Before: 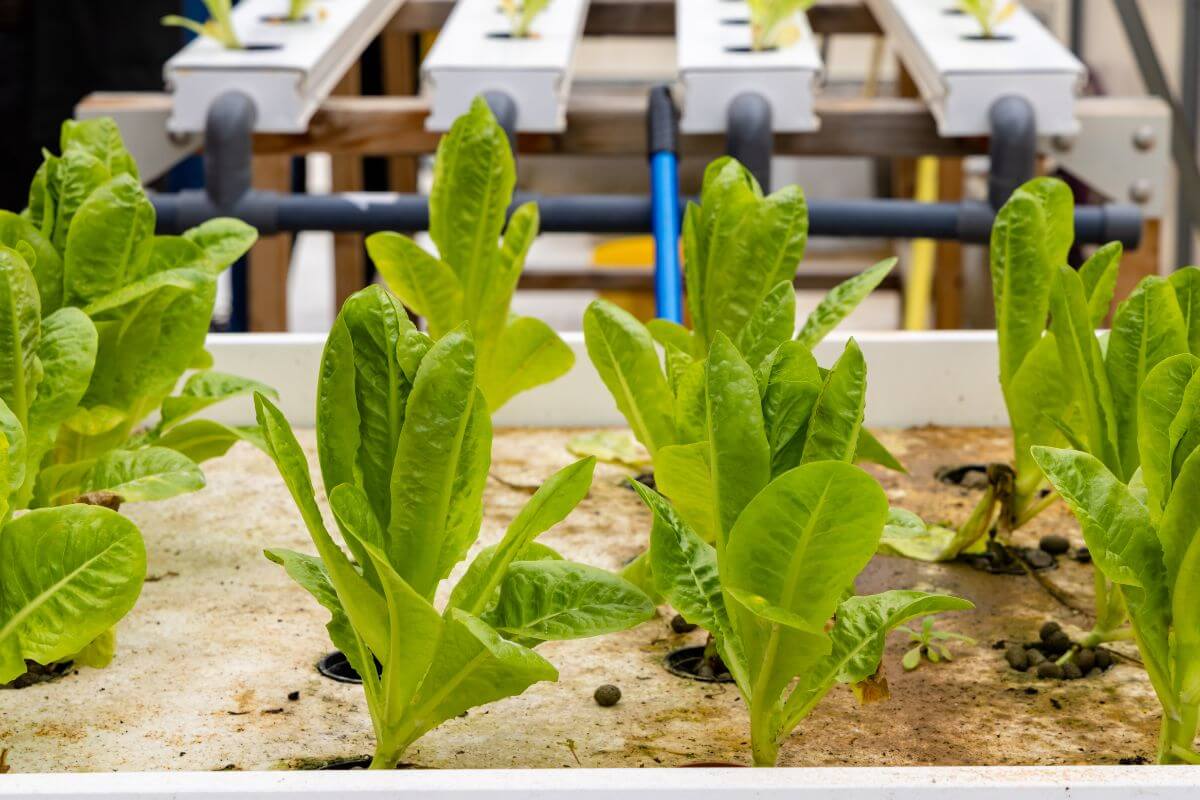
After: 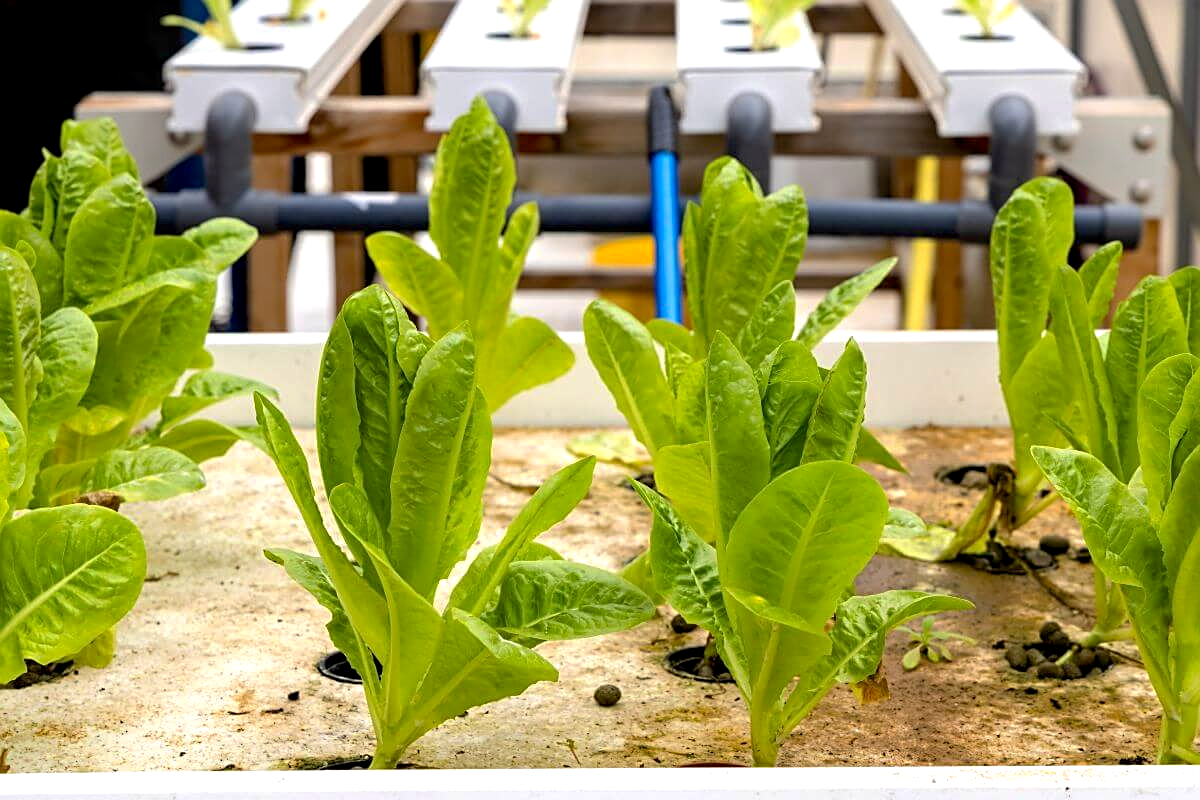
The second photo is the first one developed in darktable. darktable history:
exposure: black level correction 0.005, exposure 0.419 EV, compensate exposure bias true, compensate highlight preservation false
base curve: curves: ch0 [(0, 0) (0.74, 0.67) (1, 1)], preserve colors none
sharpen: on, module defaults
